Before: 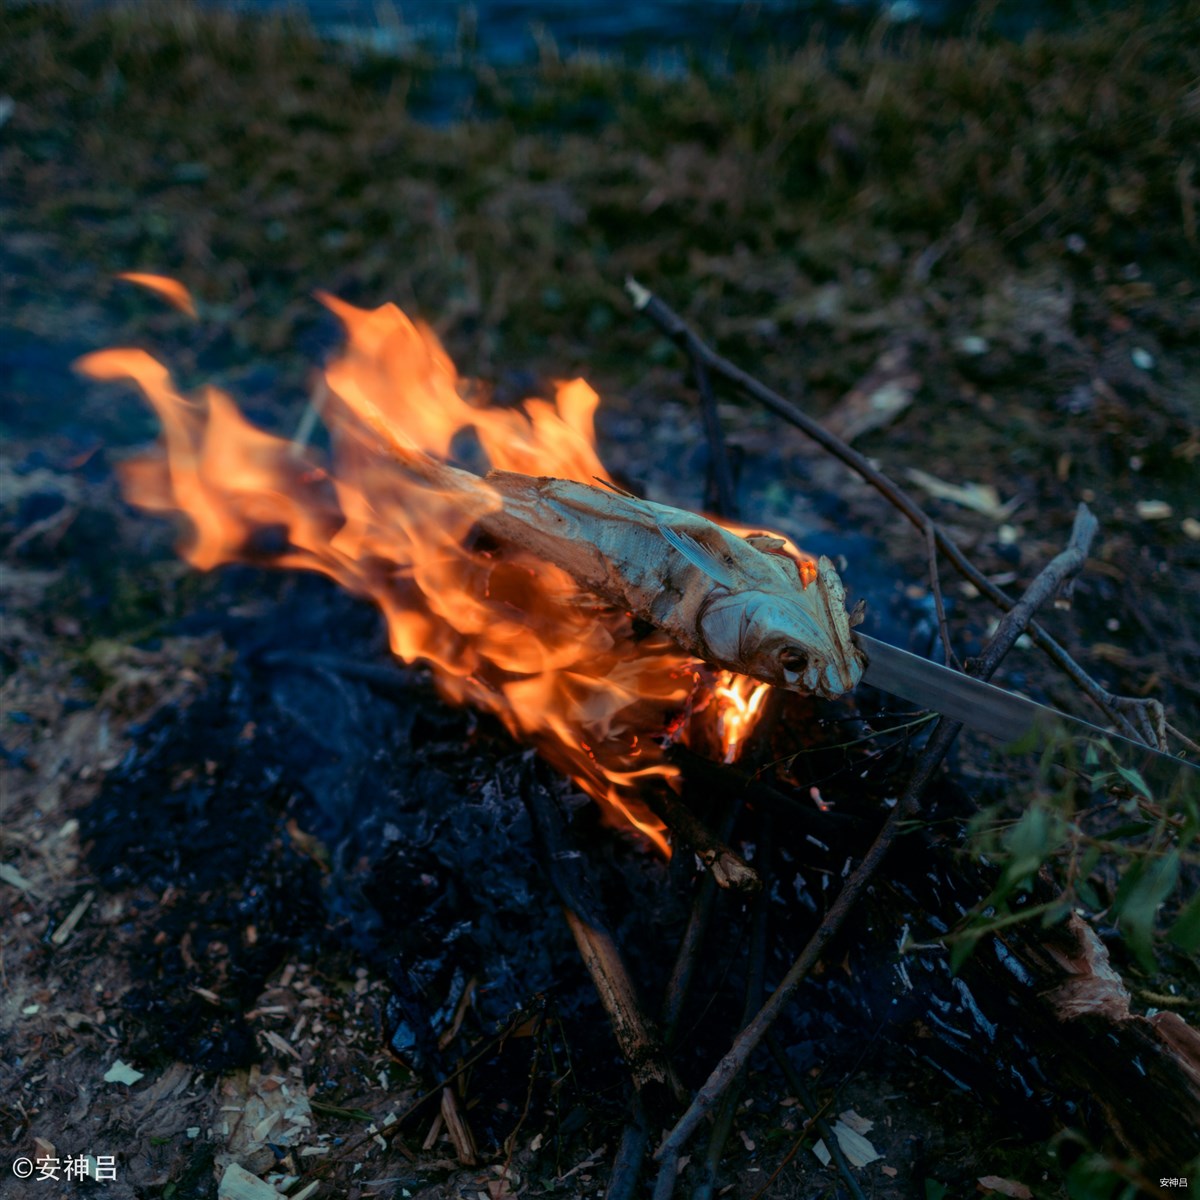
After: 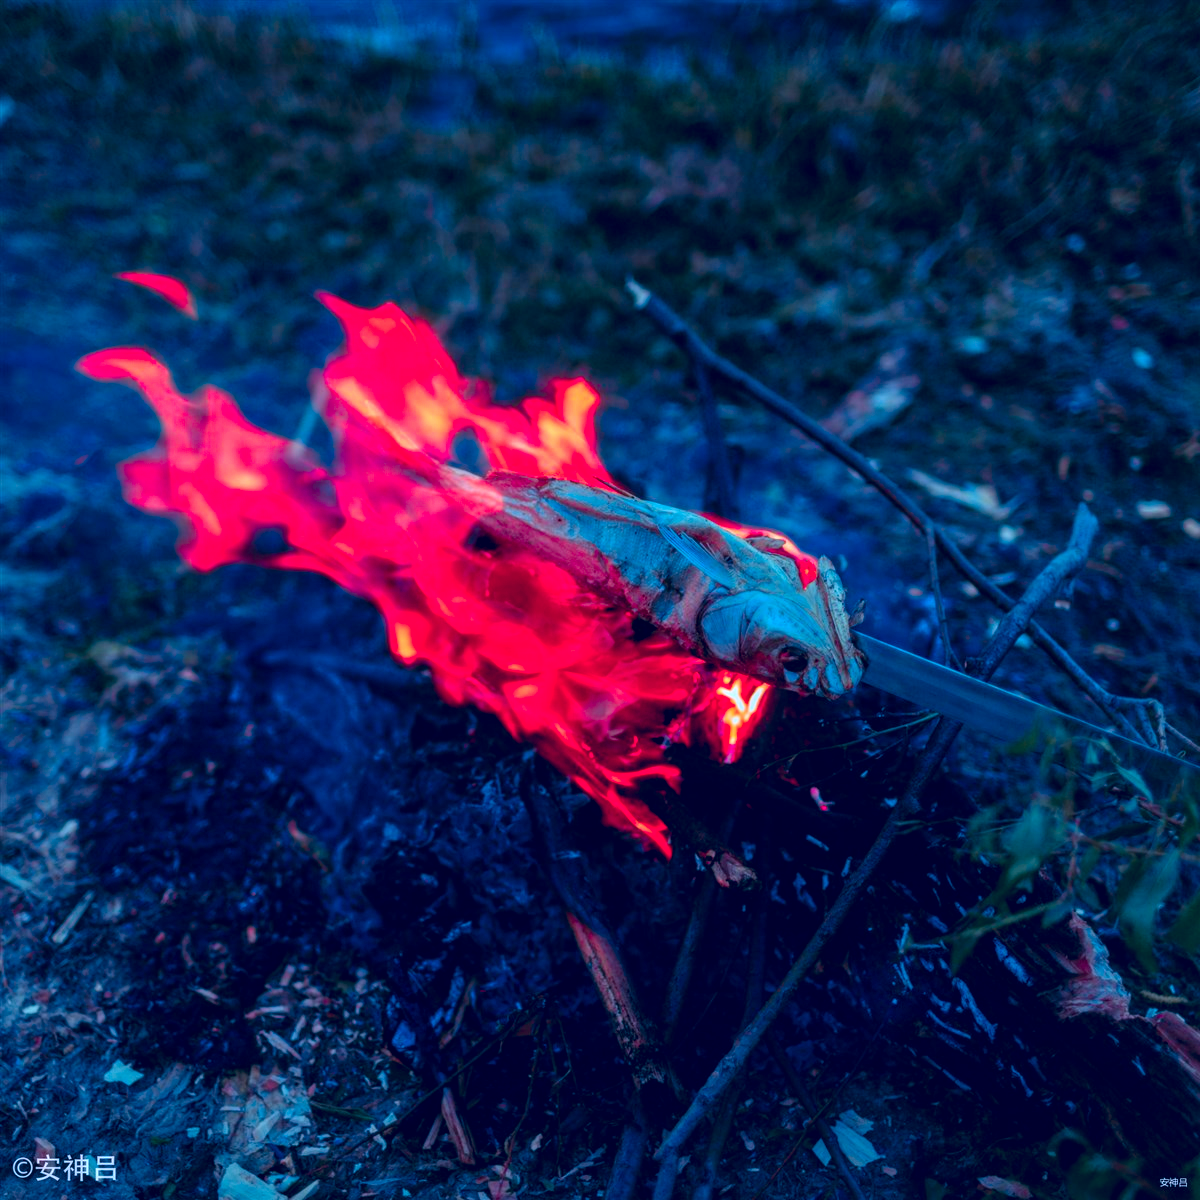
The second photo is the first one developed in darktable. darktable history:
local contrast: on, module defaults
tone curve: curves: ch1 [(0, 0) (0.108, 0.197) (0.5, 0.5) (0.681, 0.885) (1, 1)]; ch2 [(0, 0) (0.28, 0.151) (1, 1)], color space Lab, independent channels, preserve colors none
color balance rgb: perceptual saturation grading › global saturation 29.445%, hue shift -7.72°
